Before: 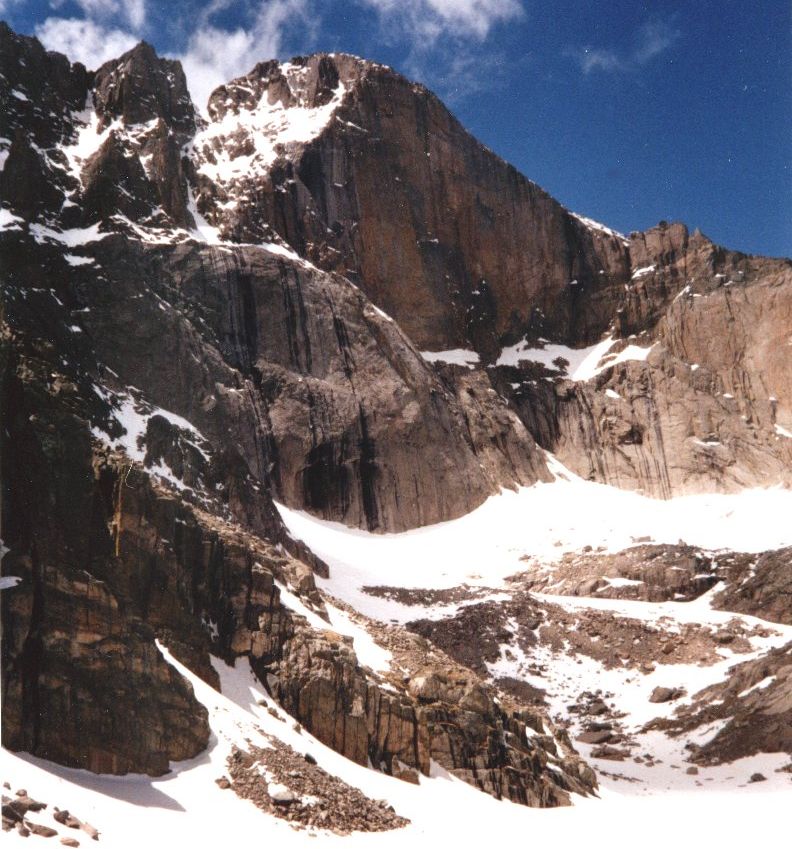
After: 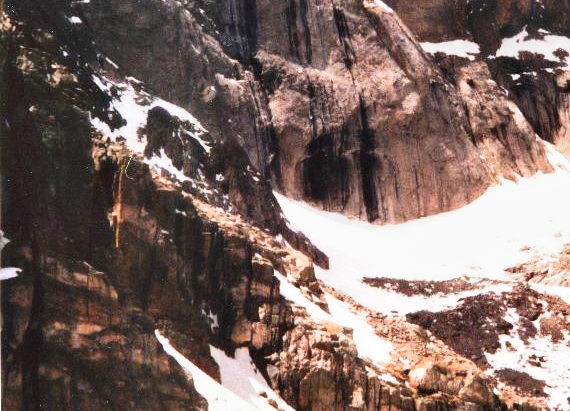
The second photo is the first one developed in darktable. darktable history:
color zones: curves: ch0 [(0.473, 0.374) (0.742, 0.784)]; ch1 [(0.354, 0.737) (0.742, 0.705)]; ch2 [(0.318, 0.421) (0.758, 0.532)]
base curve: curves: ch0 [(0, 0) (0.088, 0.125) (0.176, 0.251) (0.354, 0.501) (0.613, 0.749) (1, 0.877)], preserve colors none
shadows and highlights: soften with gaussian
crop: top 36.498%, right 27.964%, bottom 14.995%
tone equalizer: -8 EV -0.417 EV, -7 EV -0.389 EV, -6 EV -0.333 EV, -5 EV -0.222 EV, -3 EV 0.222 EV, -2 EV 0.333 EV, -1 EV 0.389 EV, +0 EV 0.417 EV, edges refinement/feathering 500, mask exposure compensation -1.57 EV, preserve details no
contrast equalizer: y [[0.514, 0.573, 0.581, 0.508, 0.5, 0.5], [0.5 ×6], [0.5 ×6], [0 ×6], [0 ×6]]
